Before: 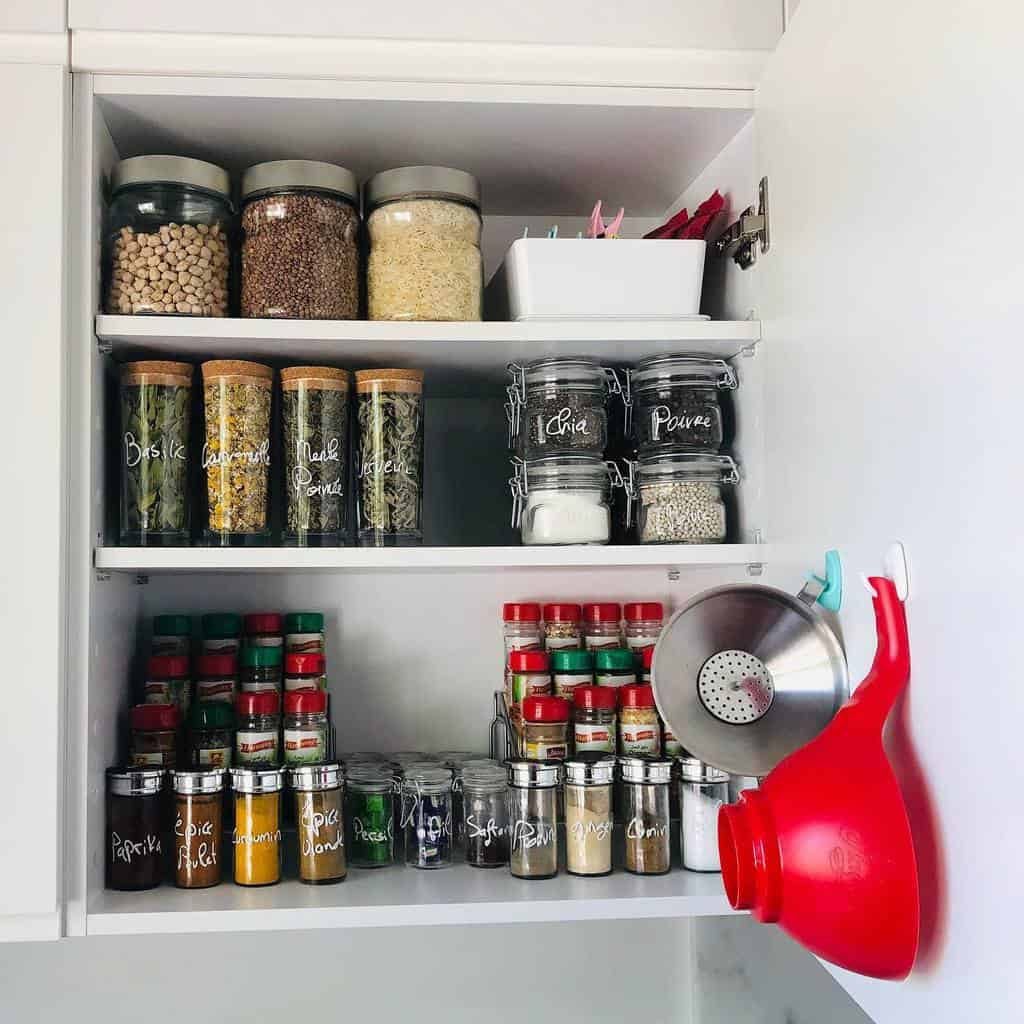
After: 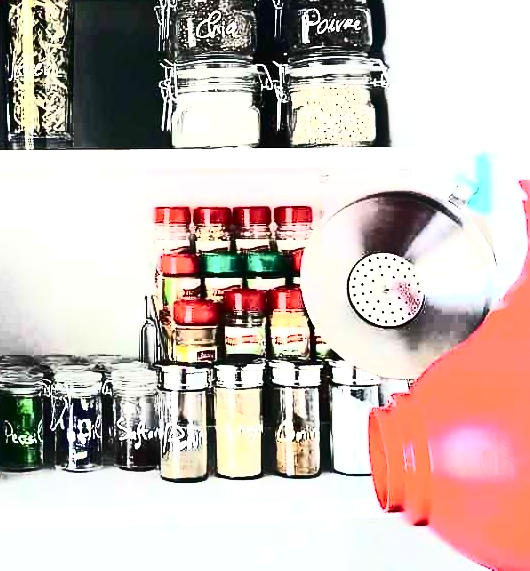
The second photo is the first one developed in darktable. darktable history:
contrast brightness saturation: contrast 0.937, brightness 0.203
crop: left 34.277%, top 38.865%, right 13.897%, bottom 5.313%
exposure: black level correction 0, exposure 1.199 EV, compensate highlight preservation false
